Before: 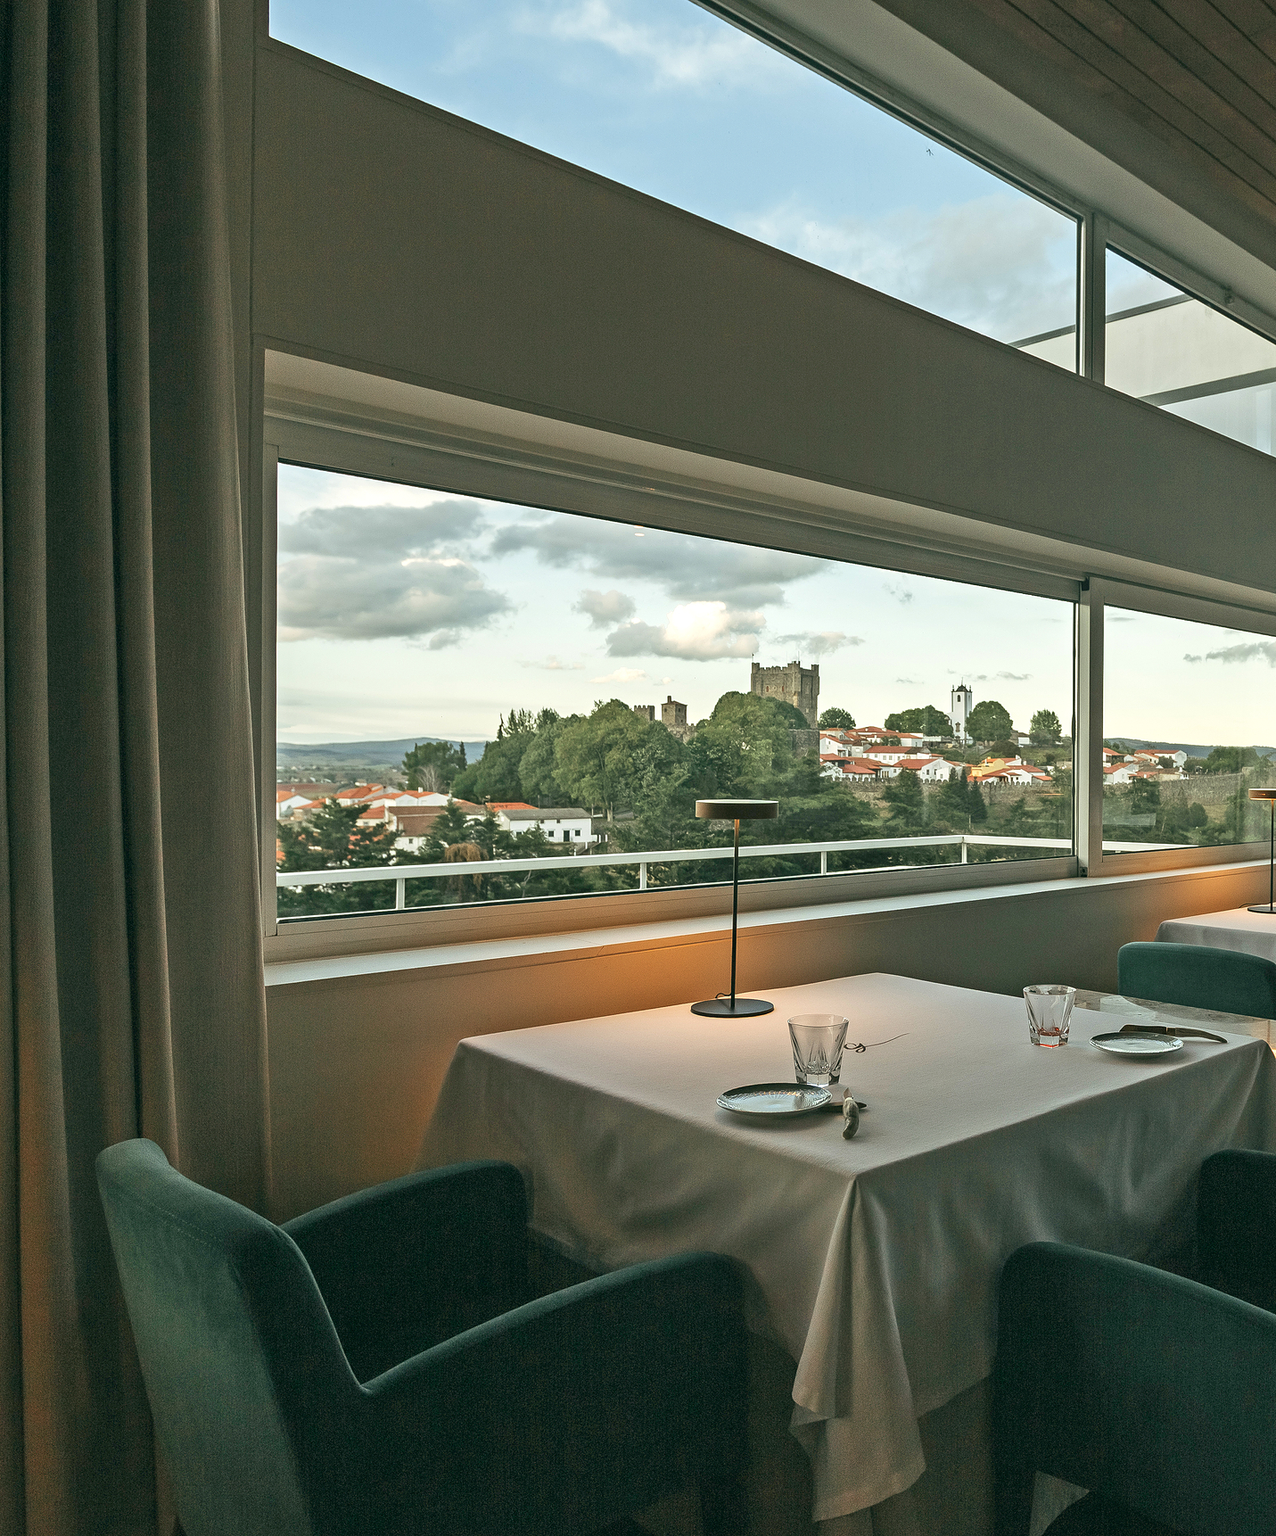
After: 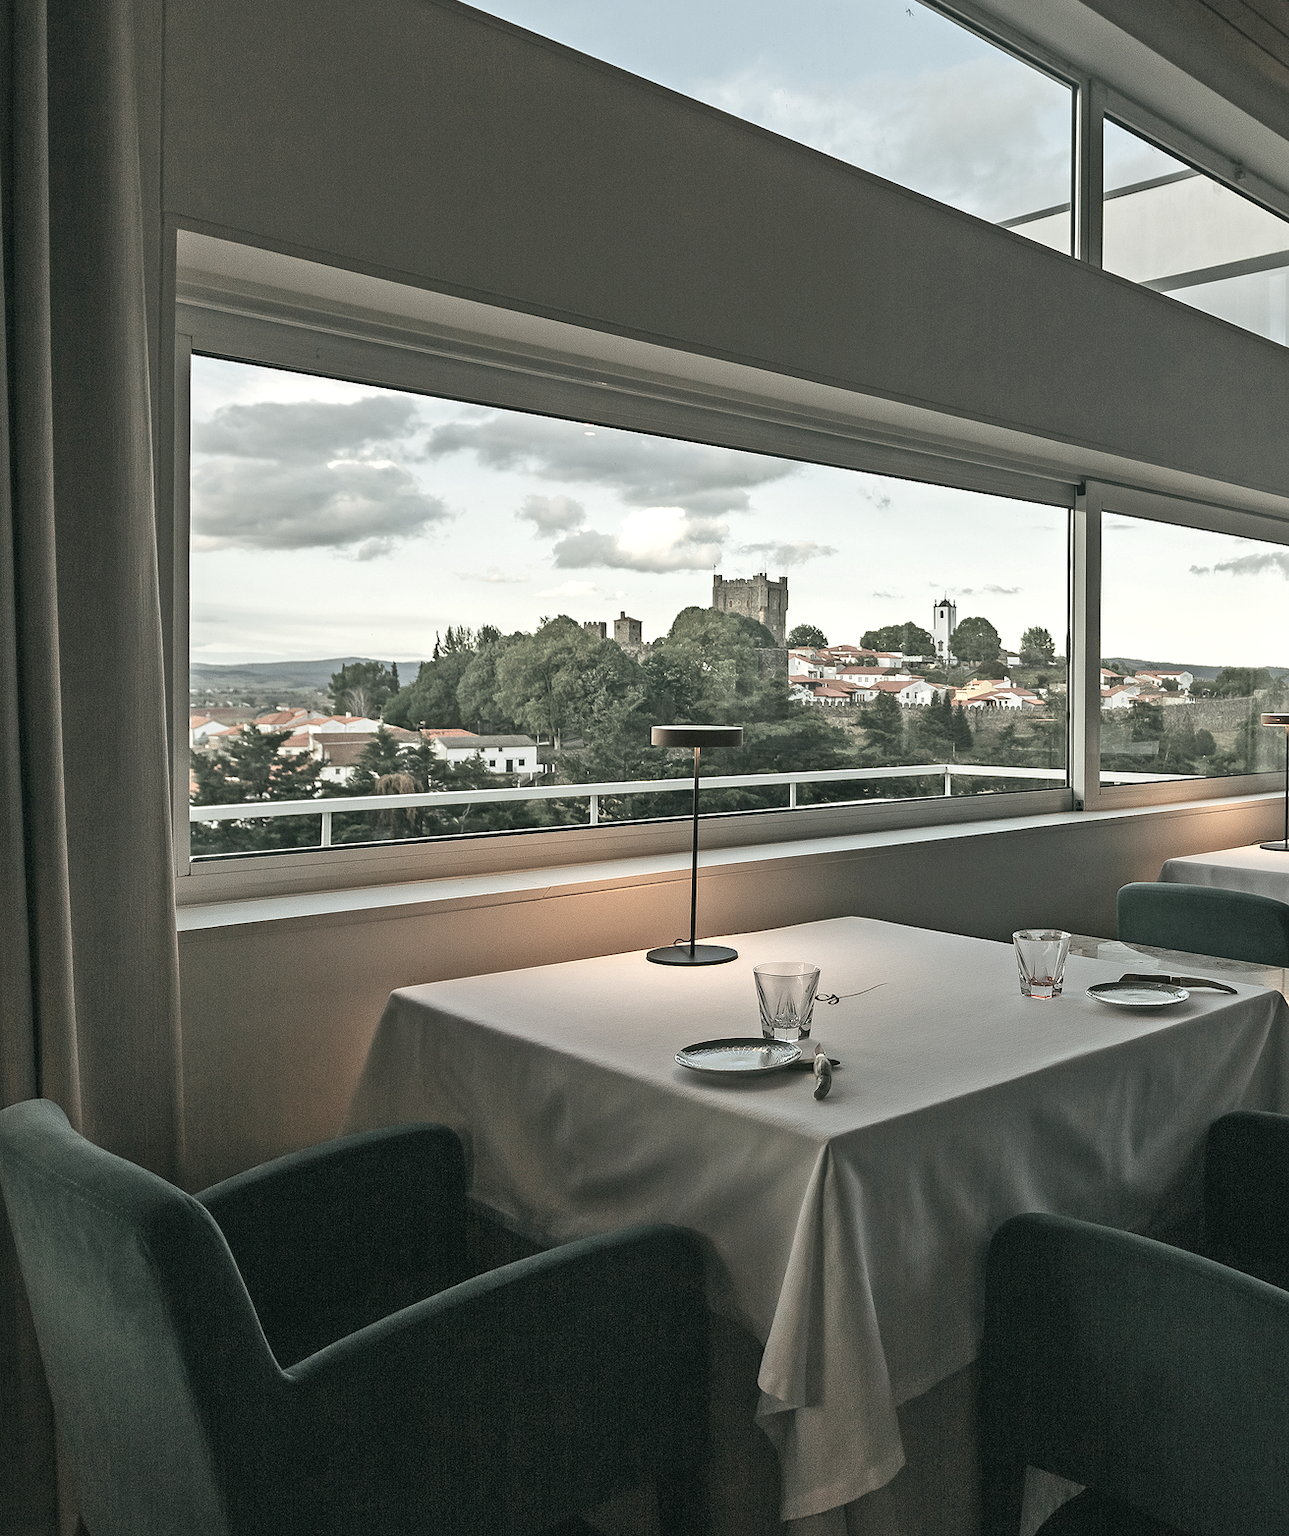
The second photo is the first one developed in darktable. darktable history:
color zones: curves: ch0 [(0, 0.6) (0.129, 0.585) (0.193, 0.596) (0.429, 0.5) (0.571, 0.5) (0.714, 0.5) (0.857, 0.5) (1, 0.6)]; ch1 [(0, 0.453) (0.112, 0.245) (0.213, 0.252) (0.429, 0.233) (0.571, 0.231) (0.683, 0.242) (0.857, 0.296) (1, 0.453)]
crop and rotate: left 8.284%, top 9.215%
